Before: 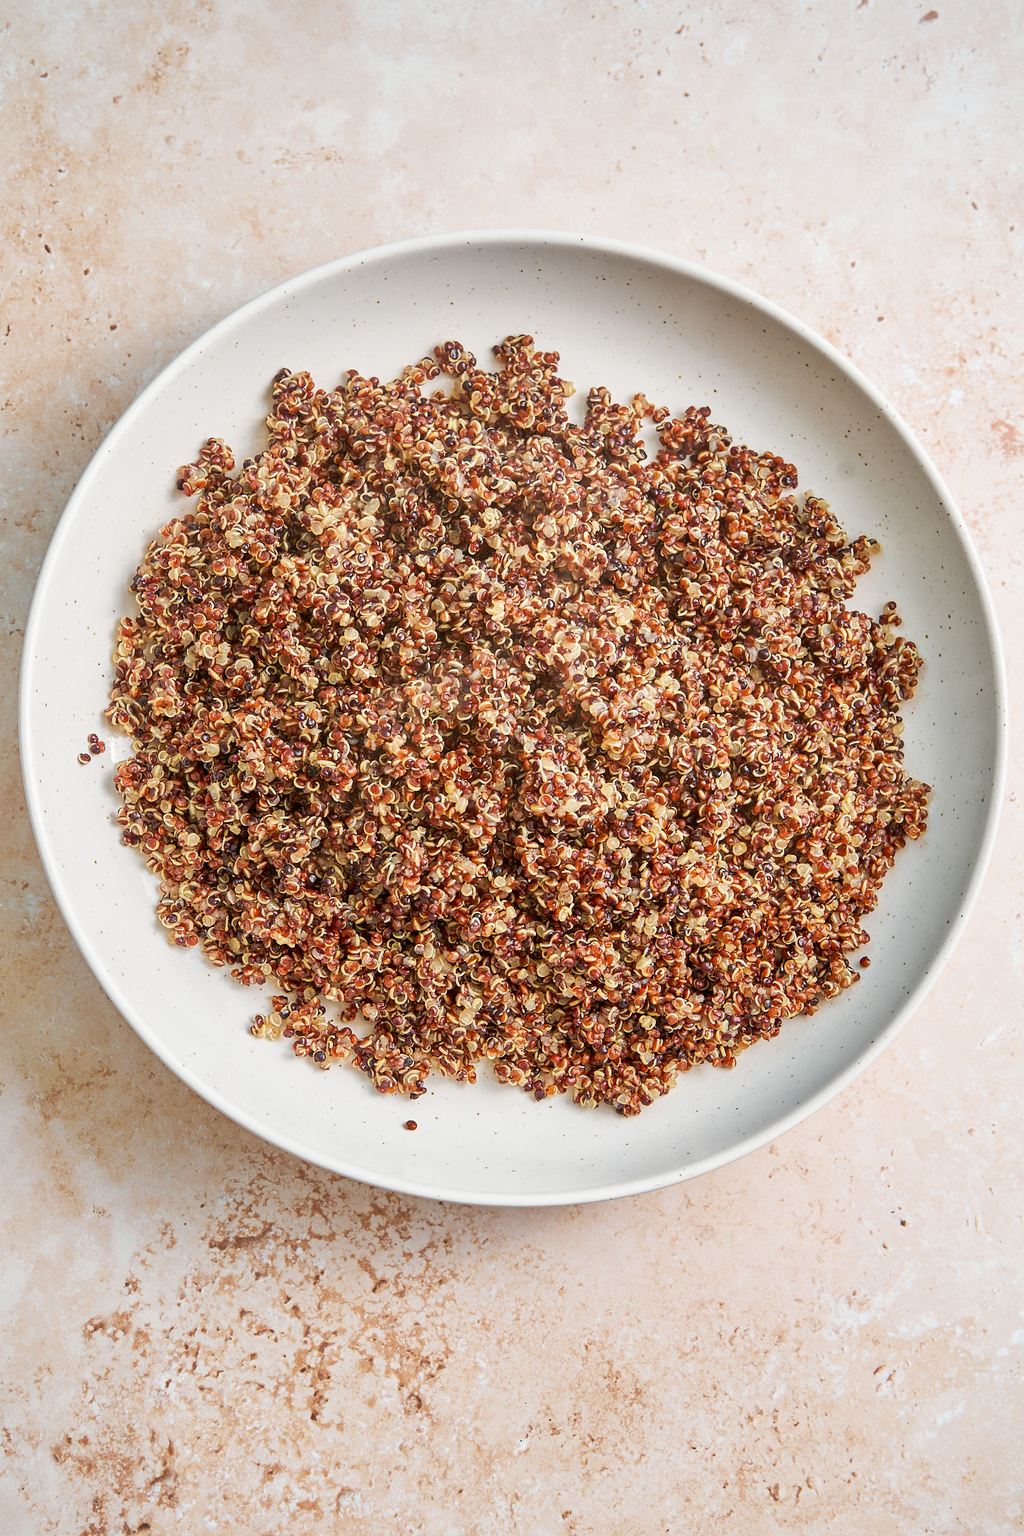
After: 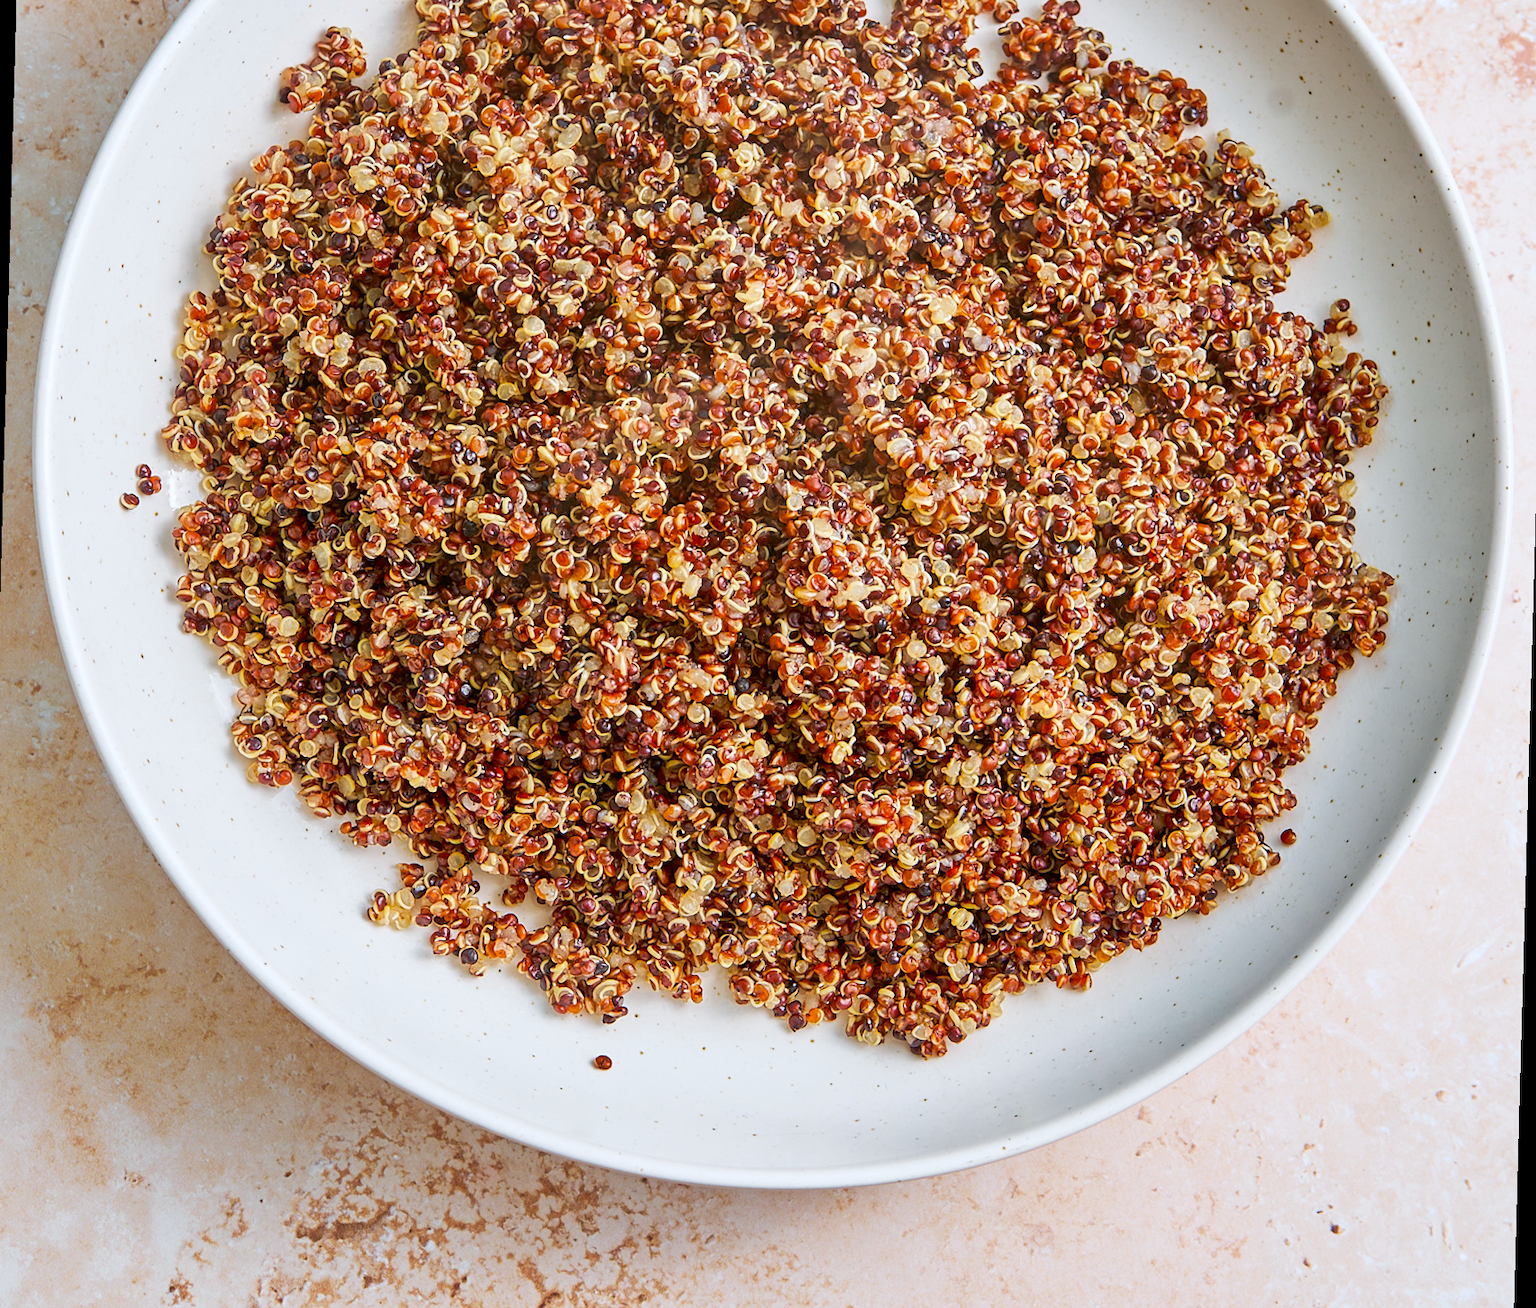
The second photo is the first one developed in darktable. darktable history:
rotate and perspective: rotation 1.57°, crop left 0.018, crop right 0.982, crop top 0.039, crop bottom 0.961
white balance: red 0.98, blue 1.034
crop and rotate: top 25.357%, bottom 13.942%
color balance: output saturation 120%
